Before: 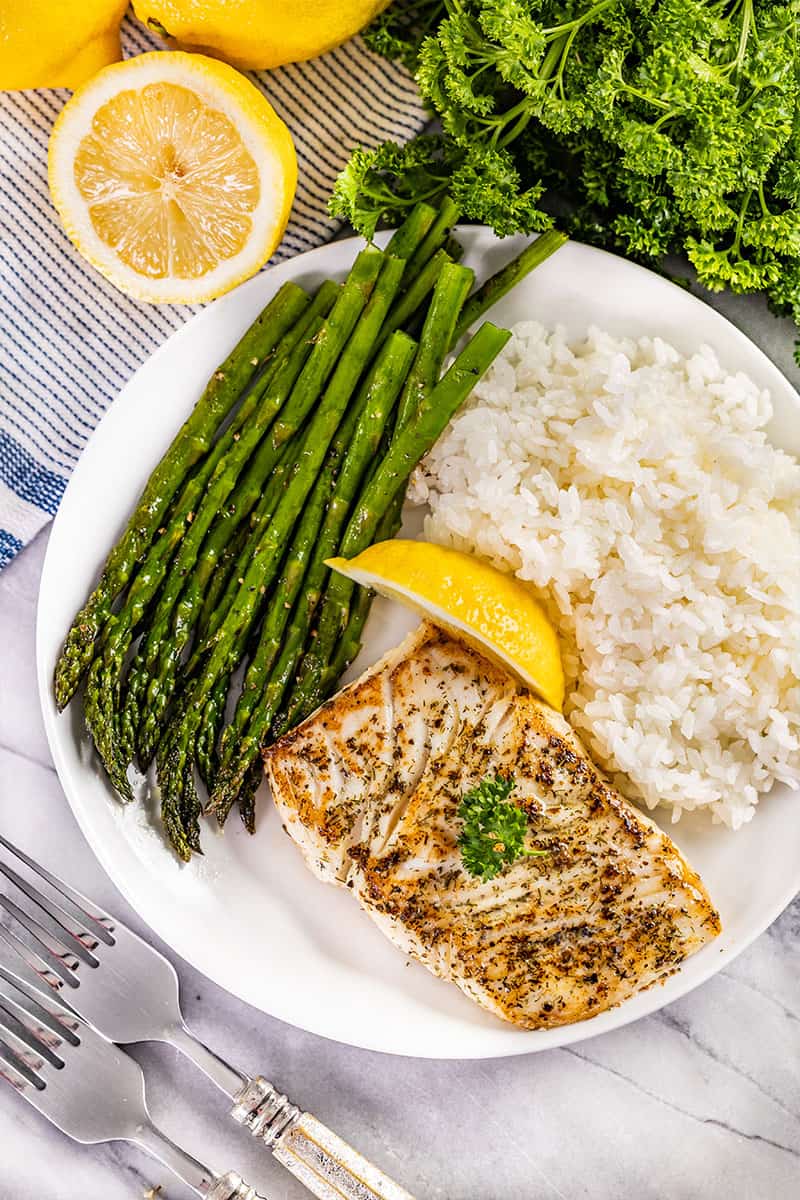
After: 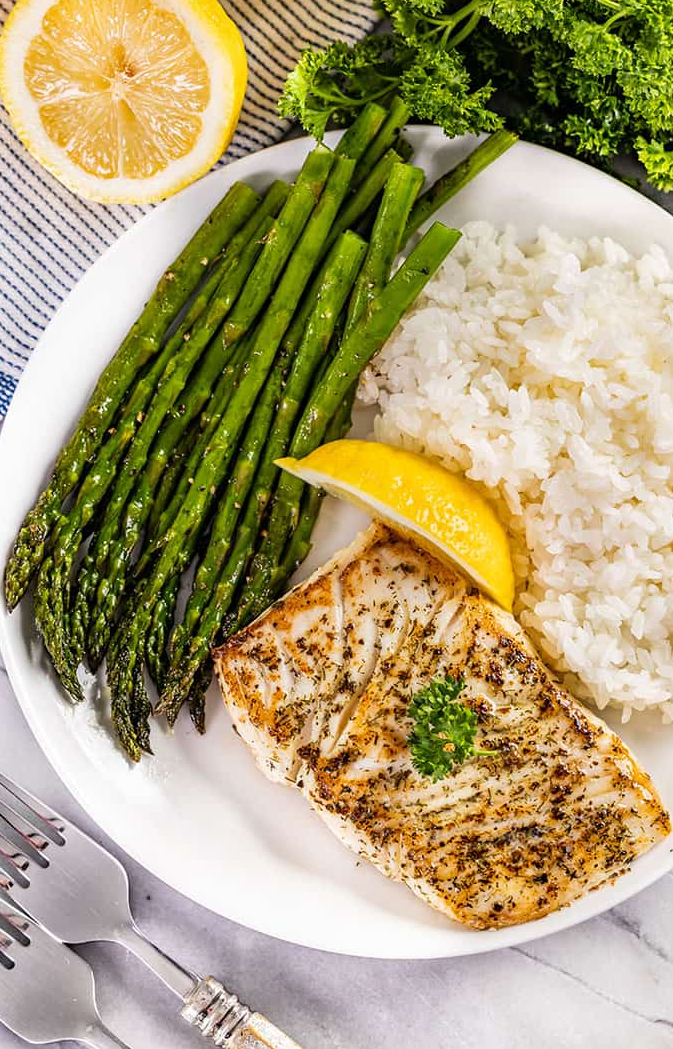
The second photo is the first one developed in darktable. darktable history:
crop: left 6.287%, top 8.398%, right 9.53%, bottom 4.111%
